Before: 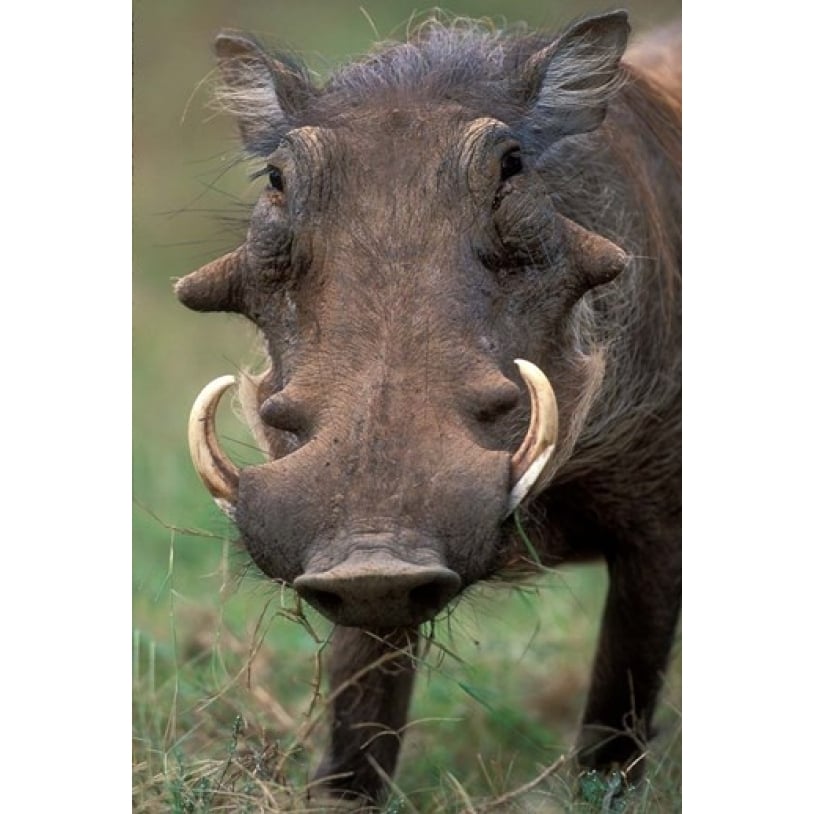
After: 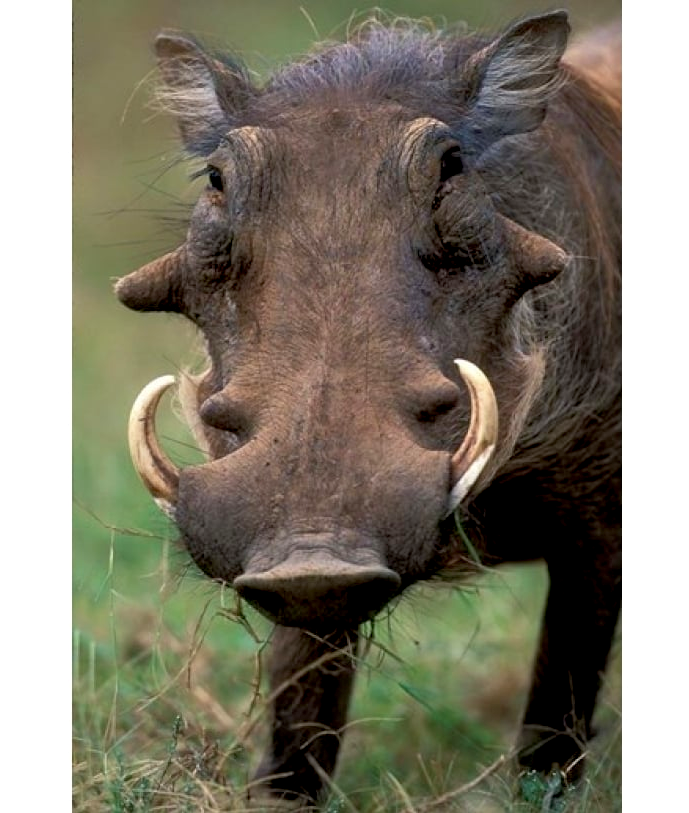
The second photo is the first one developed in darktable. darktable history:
crop: left 7.372%, right 7.865%
exposure: black level correction 0.01, exposure 0.017 EV, compensate highlight preservation false
velvia: strength 14.57%
